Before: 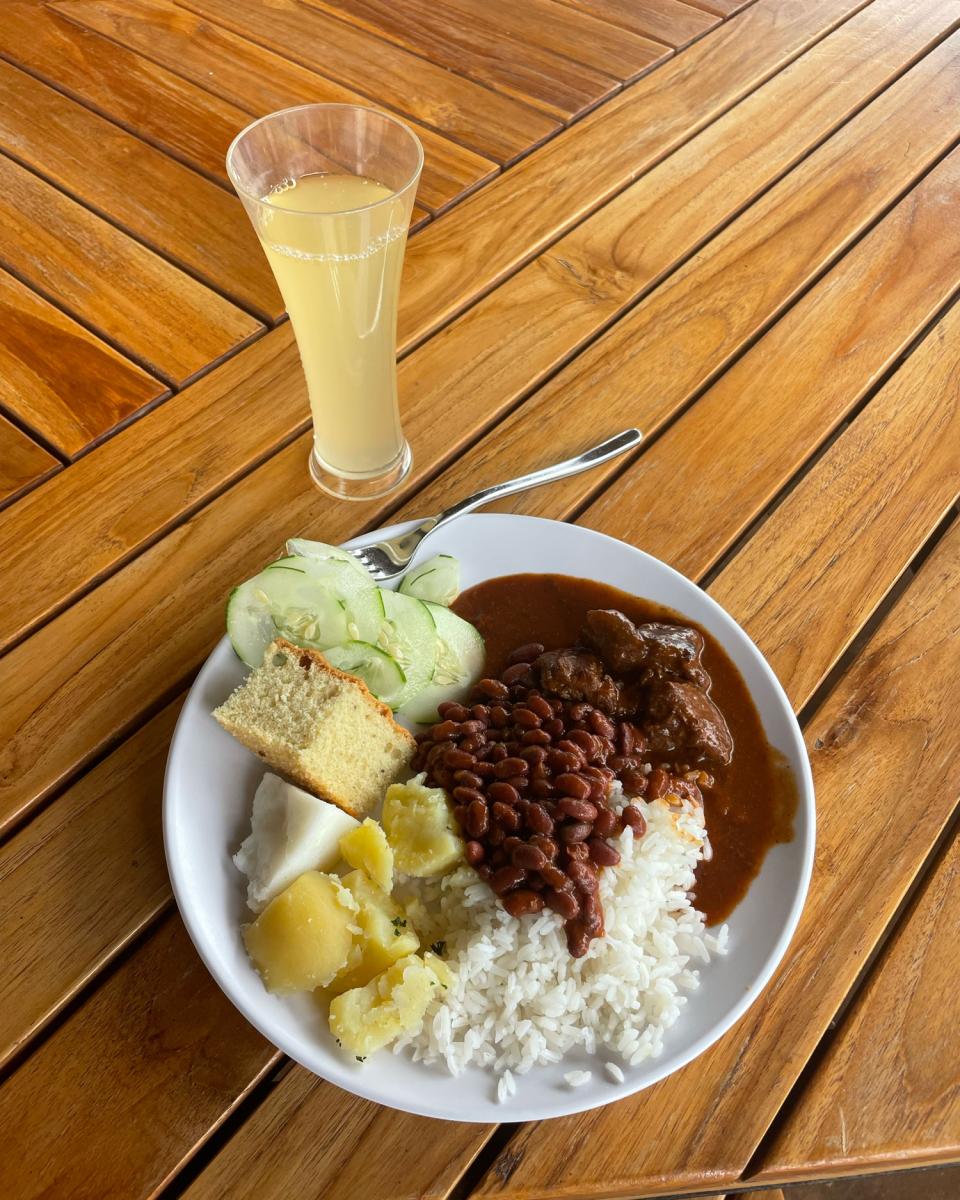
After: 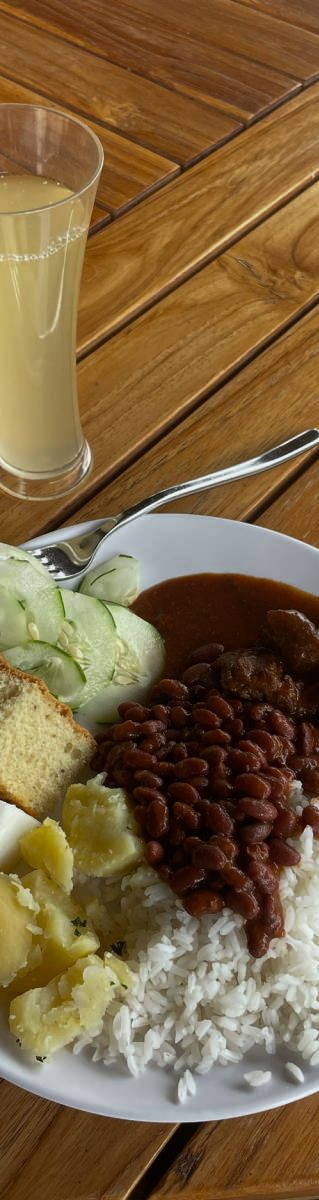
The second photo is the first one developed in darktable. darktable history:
crop: left 33.36%, right 33.36%
exposure: exposure -0.116 EV, compensate exposure bias true, compensate highlight preservation false
rgb curve: curves: ch0 [(0, 0) (0.415, 0.237) (1, 1)]
